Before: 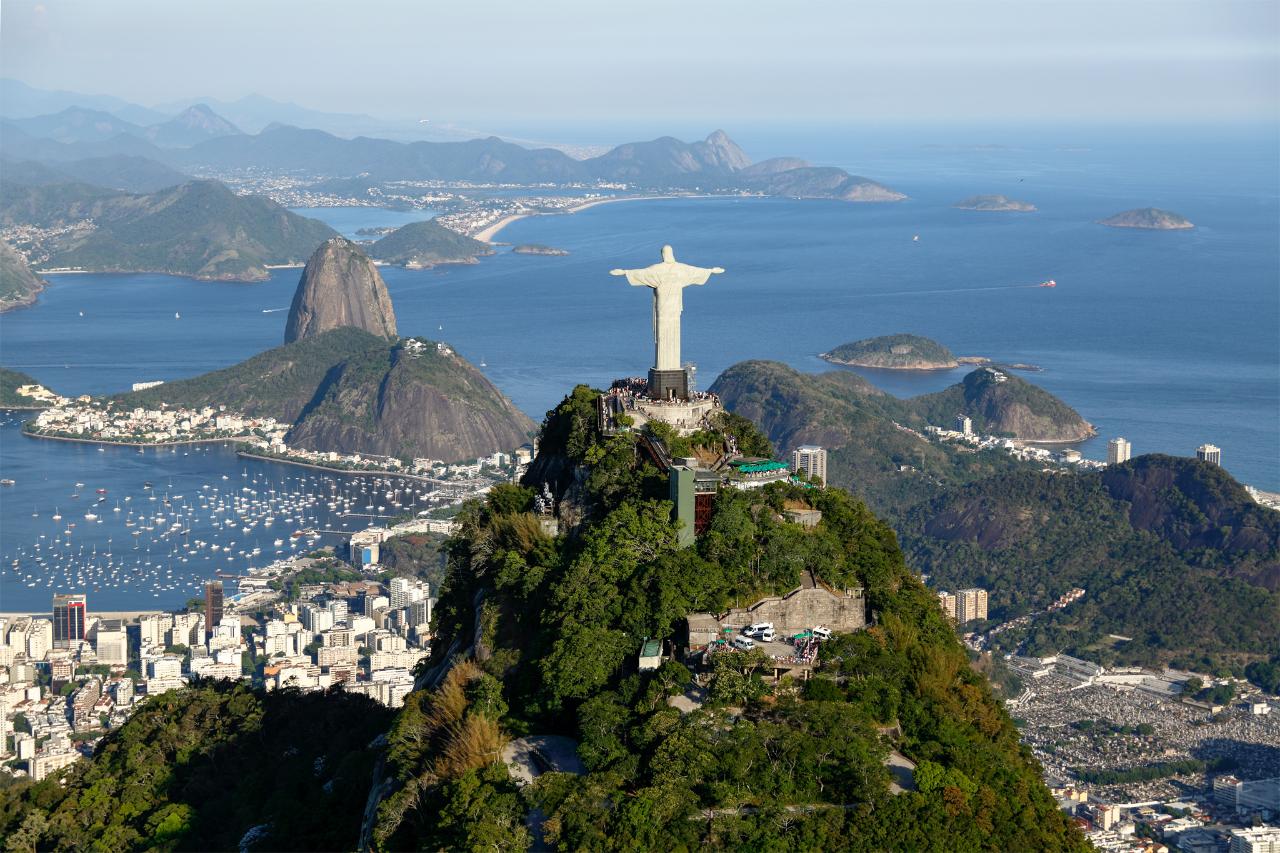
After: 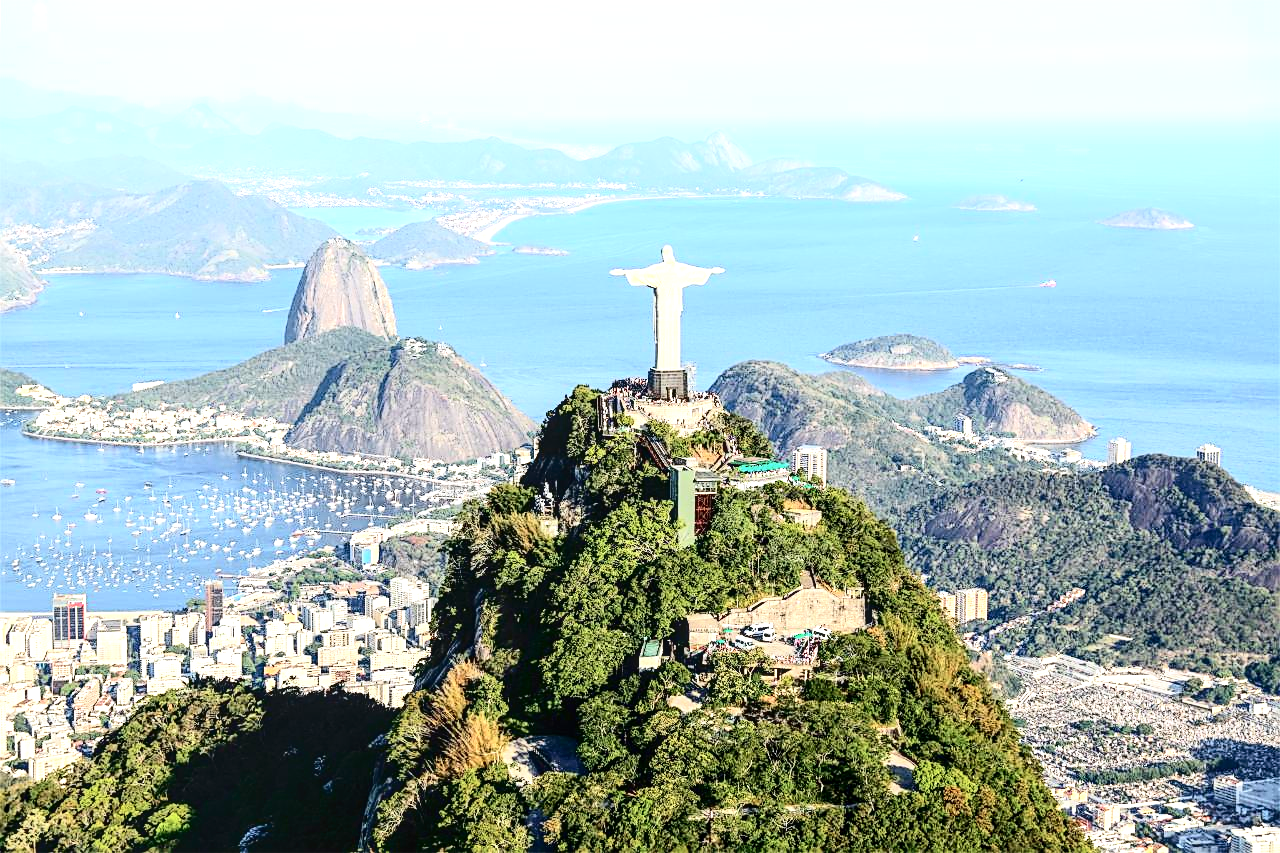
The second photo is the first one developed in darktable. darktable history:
exposure: black level correction 0, exposure 1.189 EV, compensate highlight preservation false
tone curve: curves: ch0 [(0, 0) (0.003, 0.001) (0.011, 0.004) (0.025, 0.009) (0.044, 0.016) (0.069, 0.025) (0.1, 0.036) (0.136, 0.059) (0.177, 0.103) (0.224, 0.175) (0.277, 0.274) (0.335, 0.395) (0.399, 0.52) (0.468, 0.635) (0.543, 0.733) (0.623, 0.817) (0.709, 0.888) (0.801, 0.93) (0.898, 0.964) (1, 1)], color space Lab, independent channels, preserve colors none
local contrast: on, module defaults
sharpen: amount 0.555
